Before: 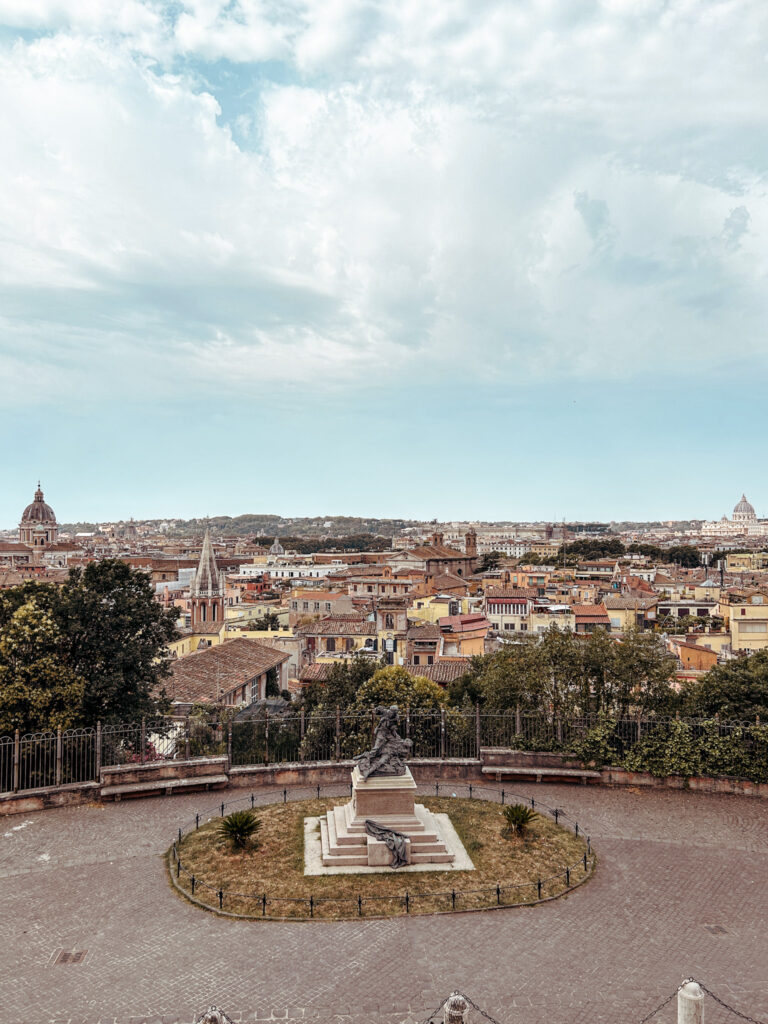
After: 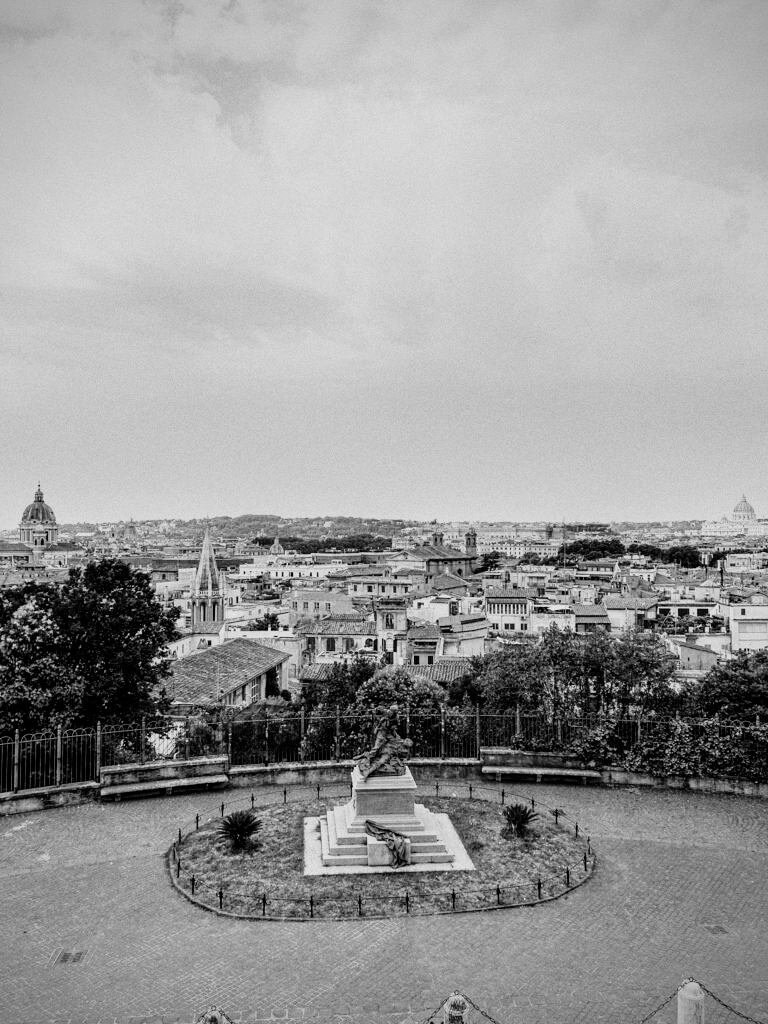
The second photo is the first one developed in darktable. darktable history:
tone curve: curves: ch0 [(0, 0) (0.051, 0.047) (0.102, 0.099) (0.228, 0.262) (0.446, 0.527) (0.695, 0.778) (0.908, 0.946) (1, 1)]; ch1 [(0, 0) (0.339, 0.298) (0.402, 0.363) (0.453, 0.413) (0.485, 0.469) (0.494, 0.493) (0.504, 0.501) (0.525, 0.533) (0.563, 0.591) (0.597, 0.631) (1, 1)]; ch2 [(0, 0) (0.48, 0.48) (0.504, 0.5) (0.539, 0.554) (0.59, 0.628) (0.642, 0.682) (0.824, 0.815) (1, 1)], color space Lab, independent channels, preserve colors none
vignetting: fall-off start 79.88%
grain: coarseness 0.09 ISO
filmic rgb: black relative exposure -16 EV, white relative exposure 5.31 EV, hardness 5.9, contrast 1.25, preserve chrominance no, color science v5 (2021)
monochrome: a 26.22, b 42.67, size 0.8
